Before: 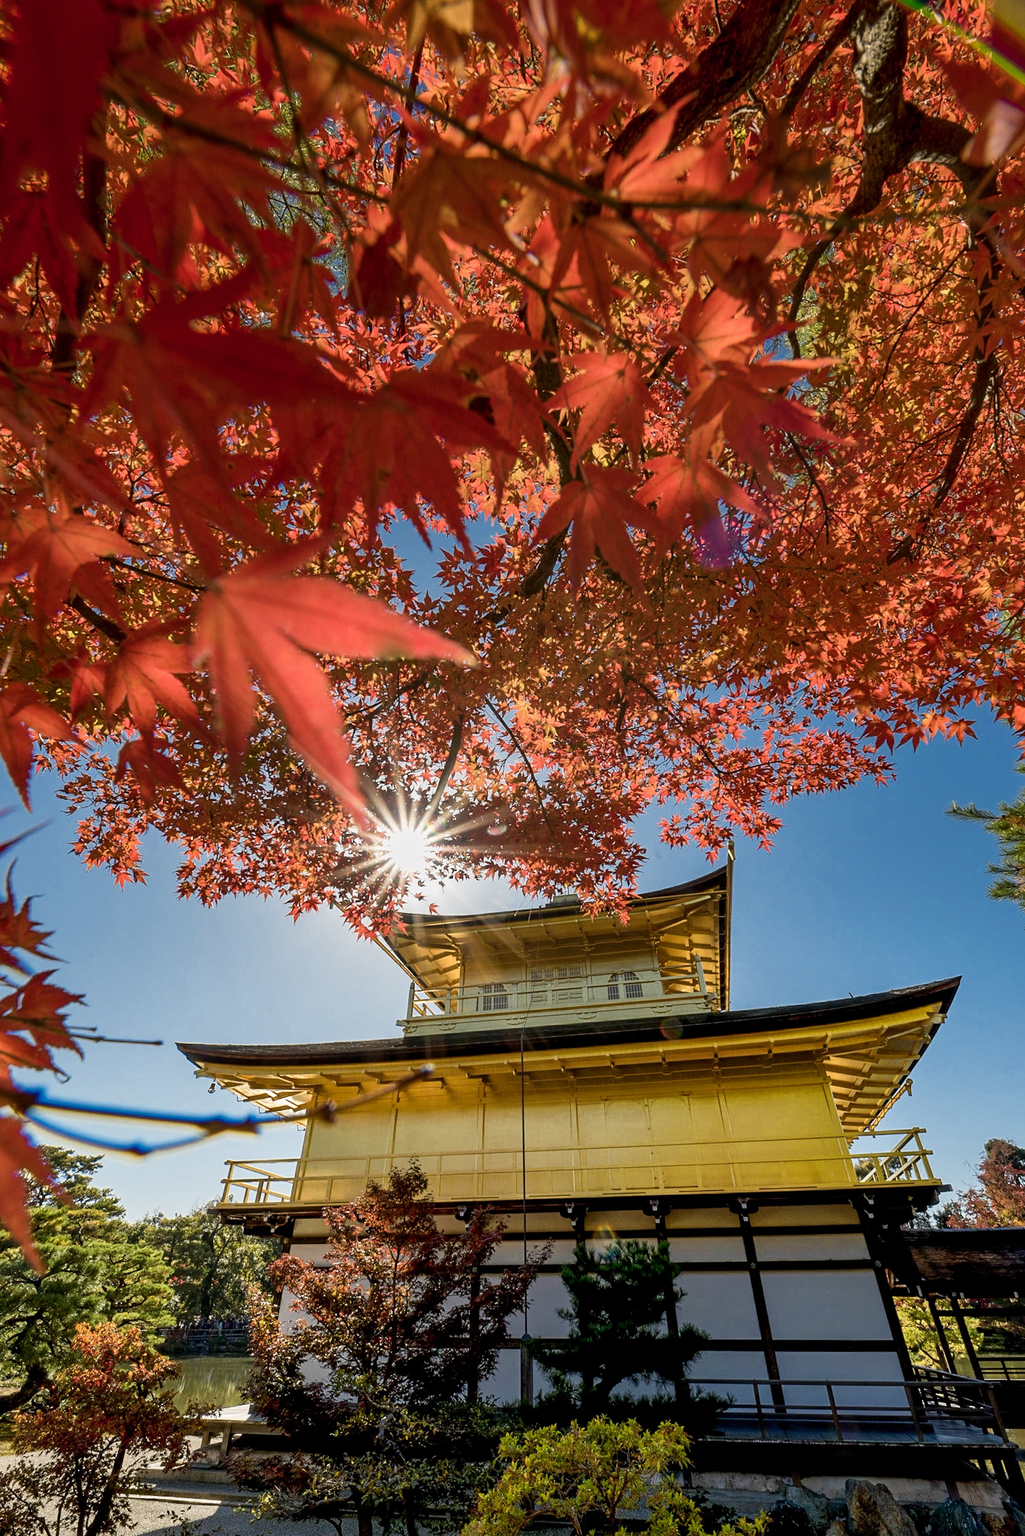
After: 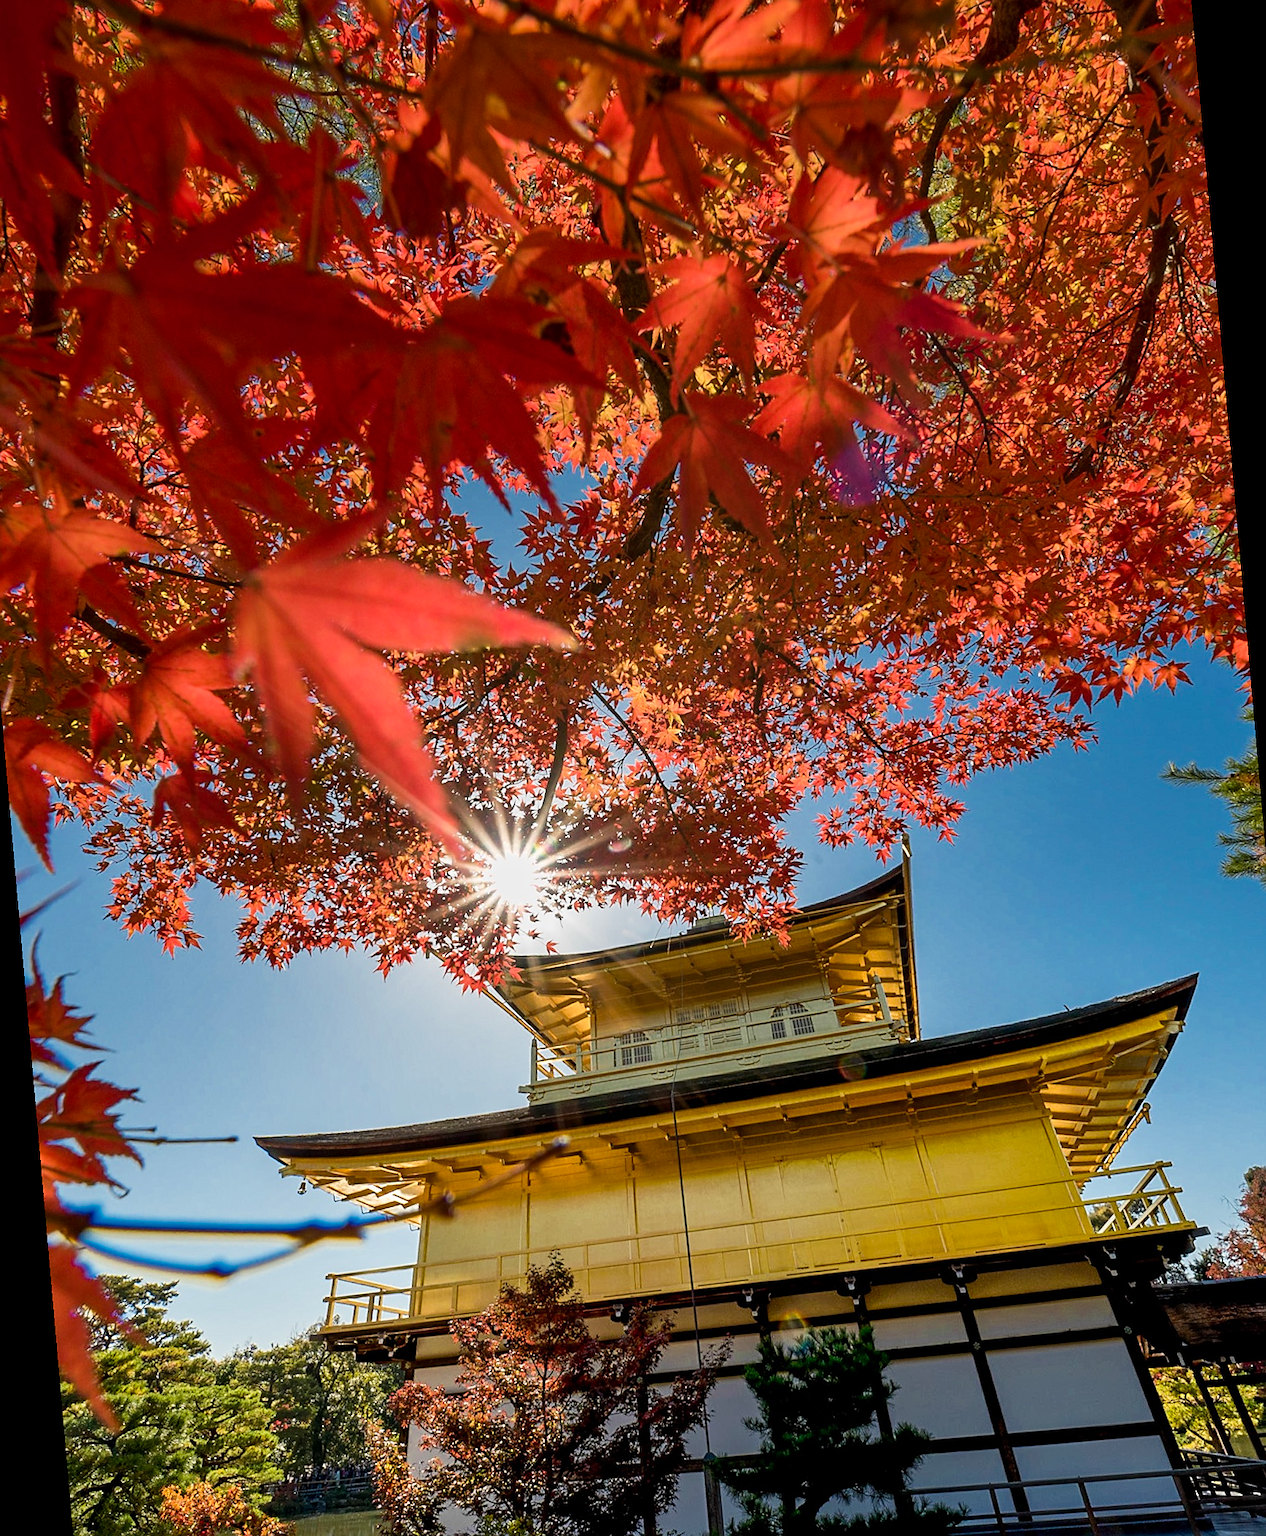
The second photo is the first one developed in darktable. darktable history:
rotate and perspective: rotation -5°, crop left 0.05, crop right 0.952, crop top 0.11, crop bottom 0.89
sharpen: radius 1.458, amount 0.398, threshold 1.271
